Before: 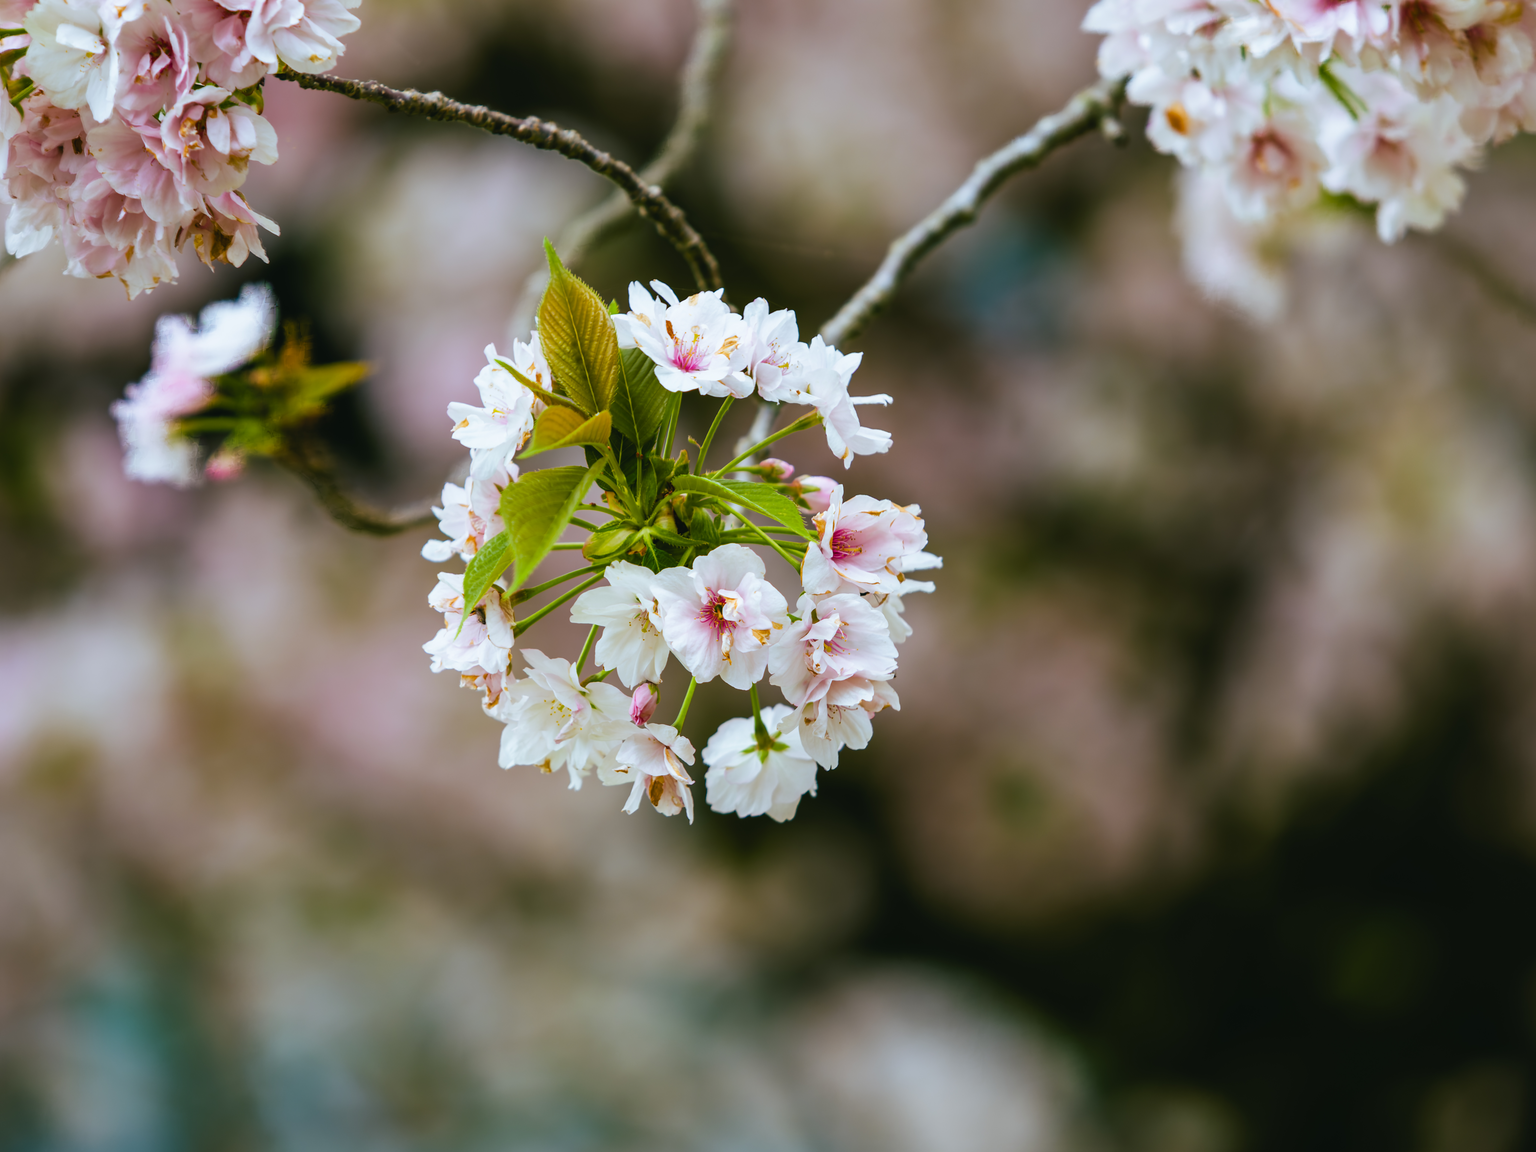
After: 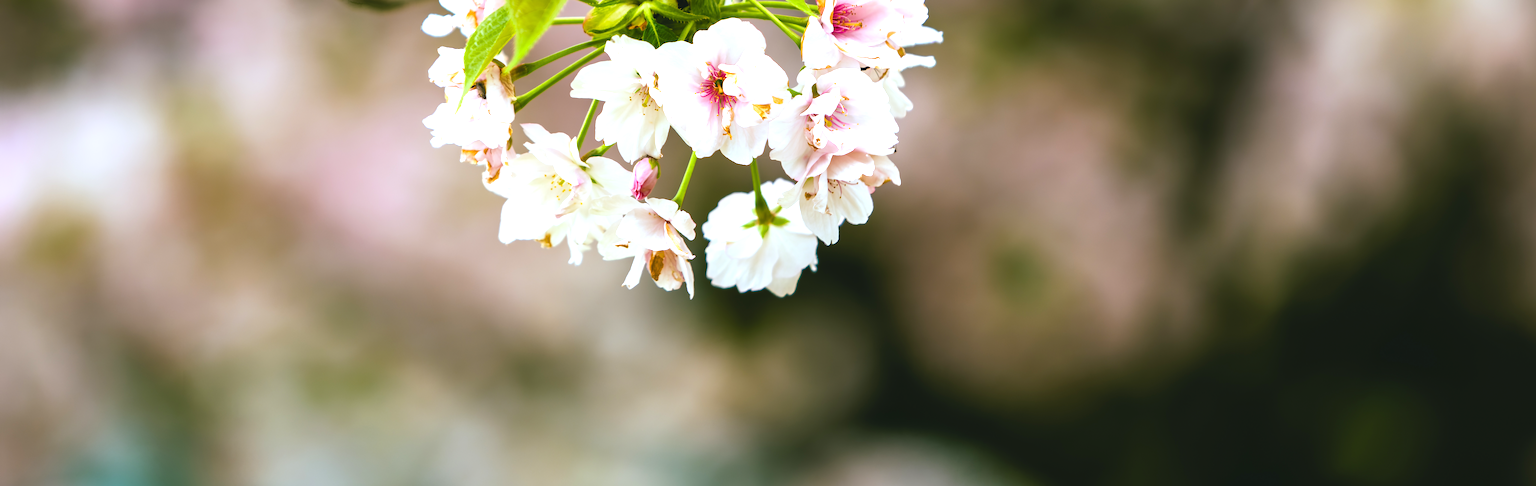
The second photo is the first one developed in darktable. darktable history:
exposure: black level correction 0, exposure 0.894 EV, compensate highlight preservation false
crop: top 45.643%, bottom 12.117%
